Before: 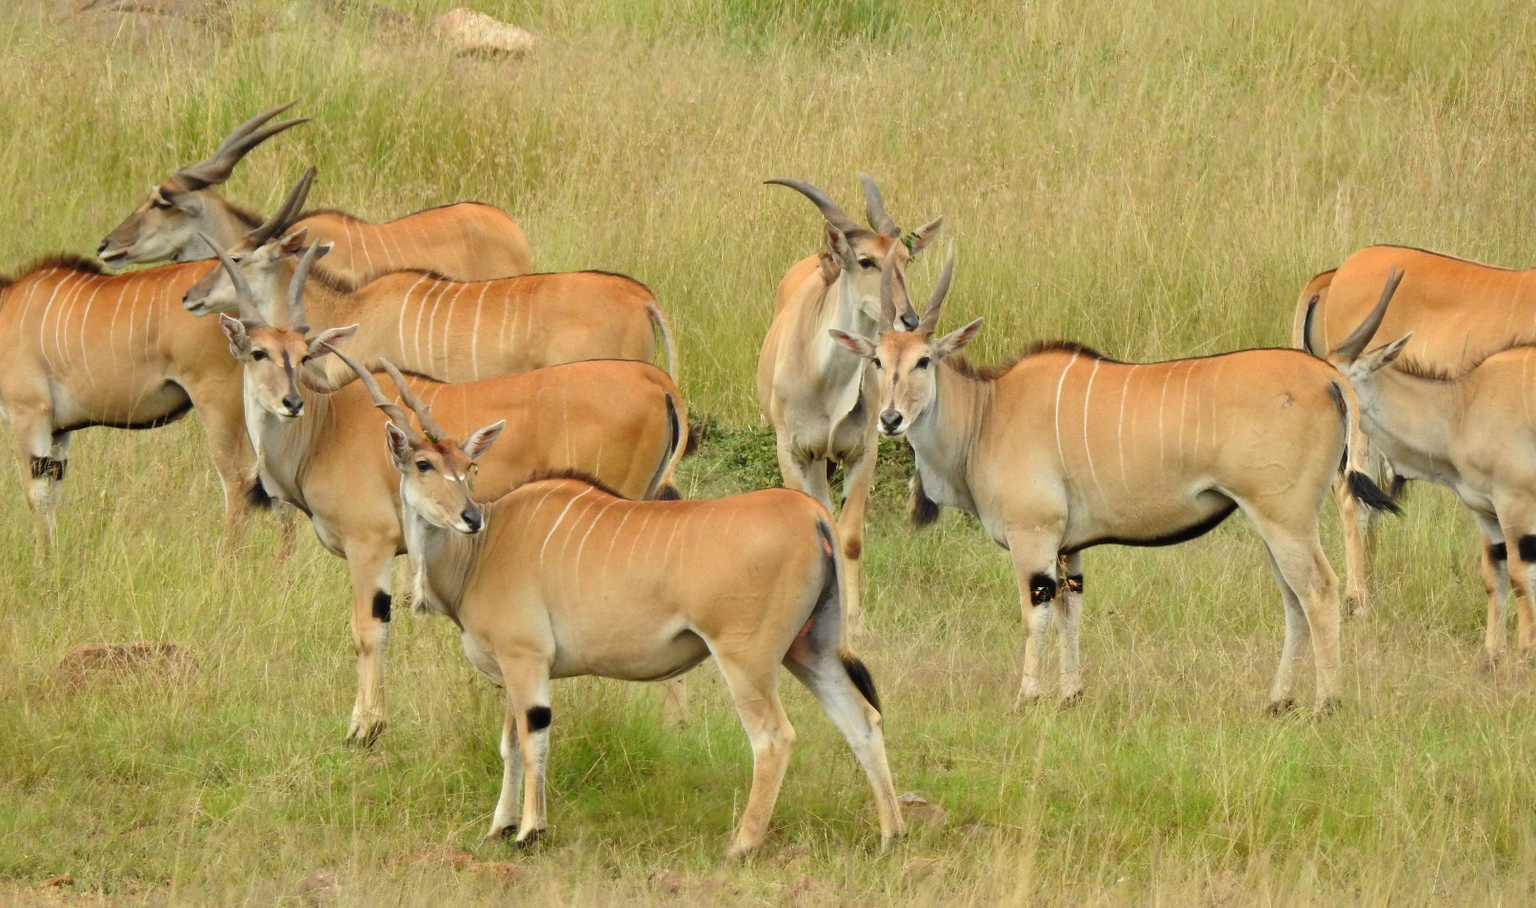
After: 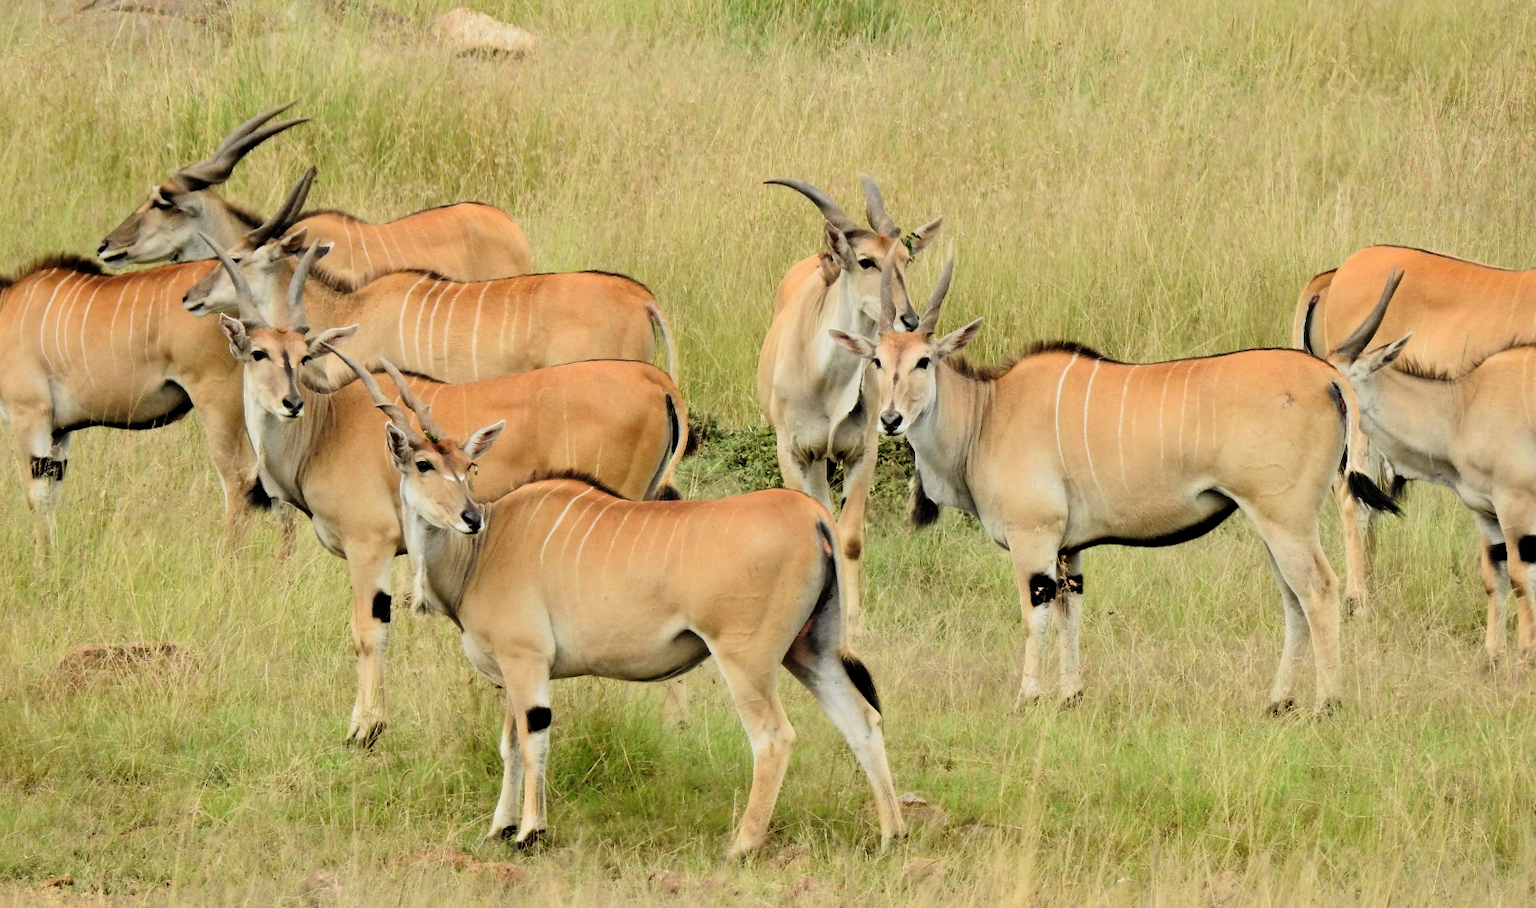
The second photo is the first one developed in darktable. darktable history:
filmic rgb: black relative exposure -5.14 EV, white relative exposure 3.53 EV, hardness 3.19, contrast 1.486, highlights saturation mix -48.82%, iterations of high-quality reconstruction 0
